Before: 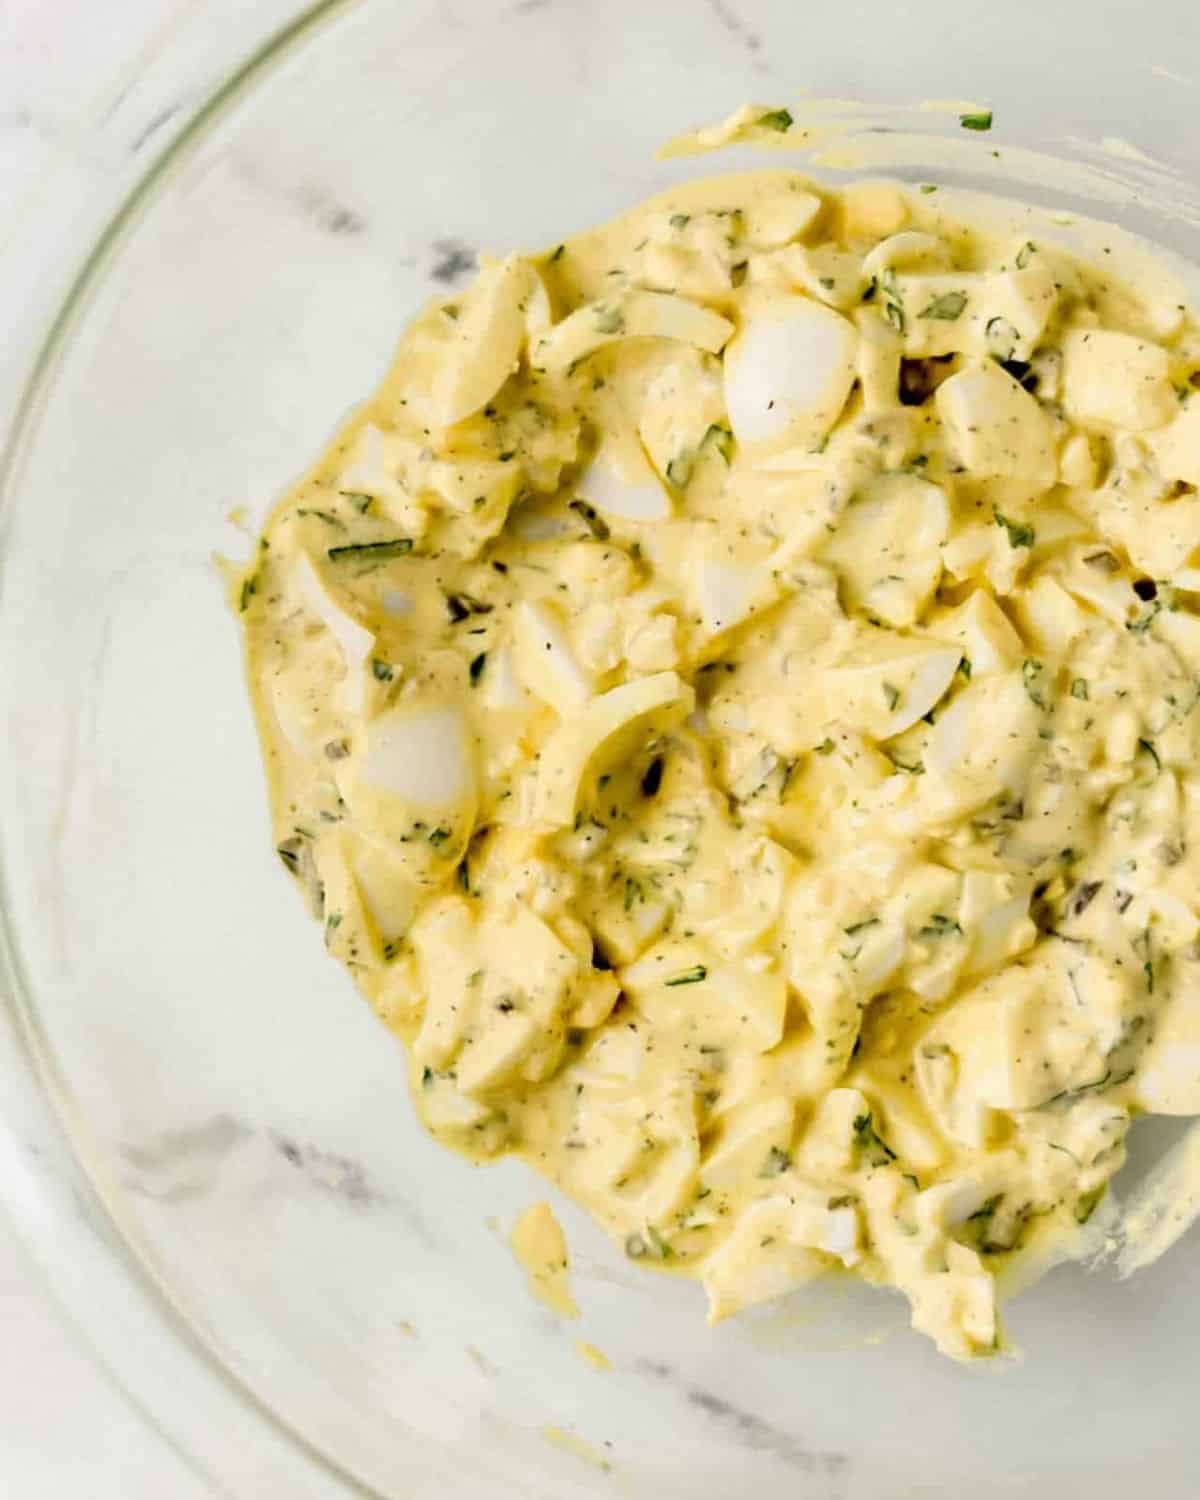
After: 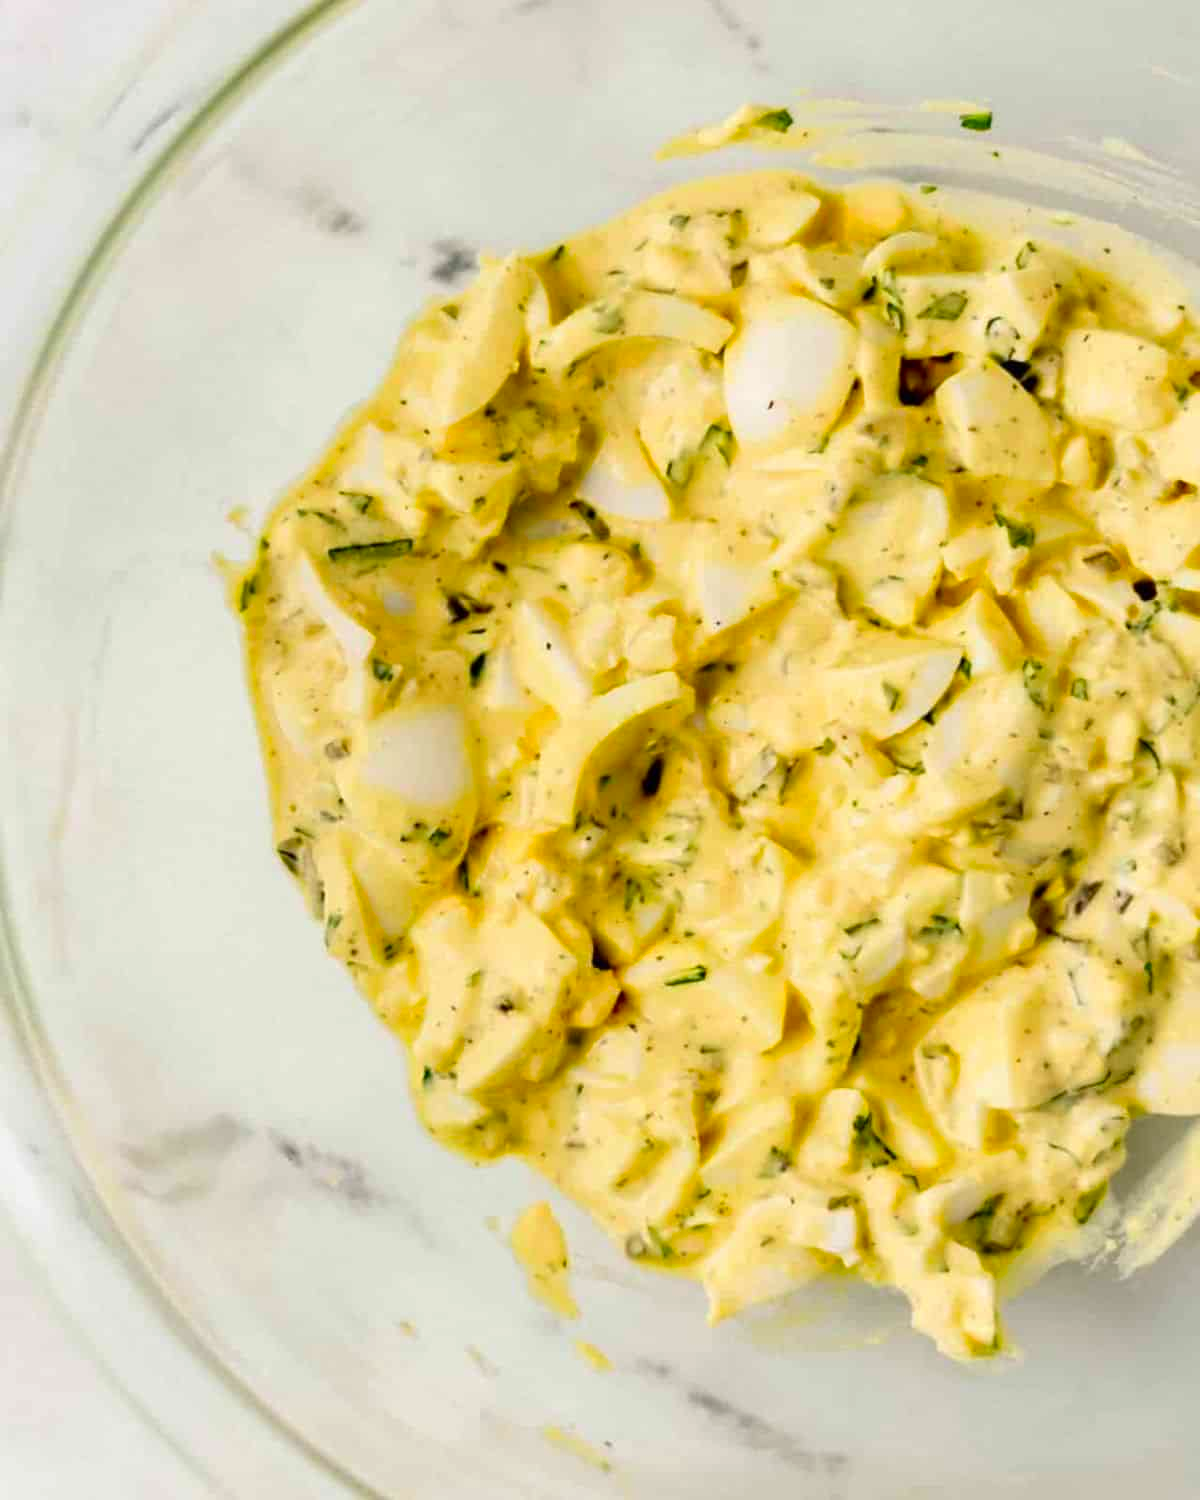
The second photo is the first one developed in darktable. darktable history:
contrast brightness saturation: brightness -0.023, saturation 0.365
